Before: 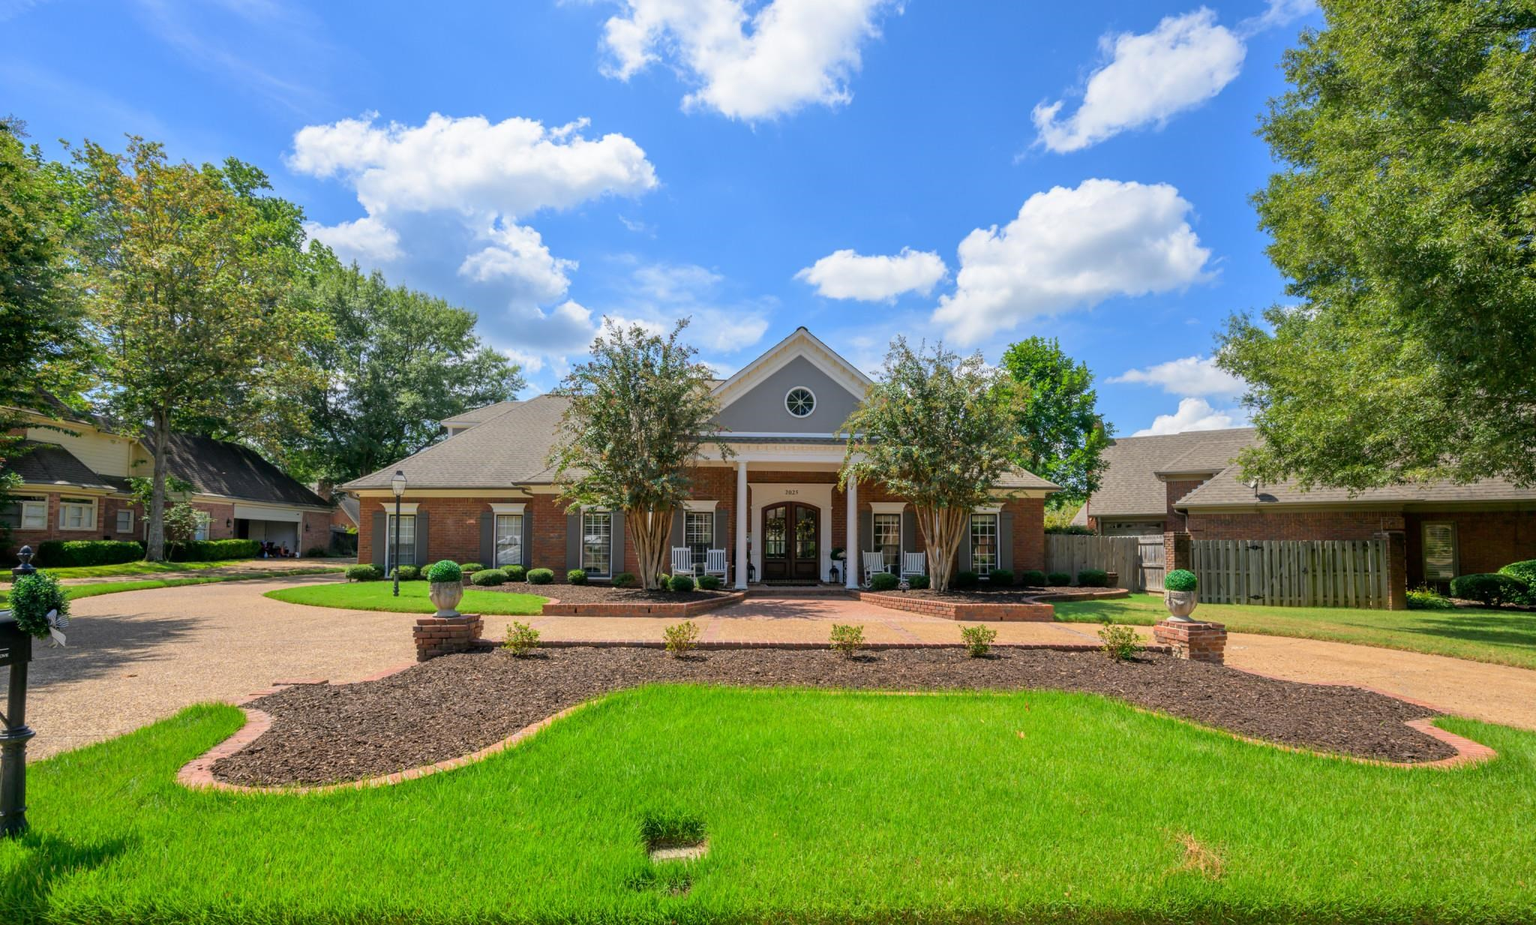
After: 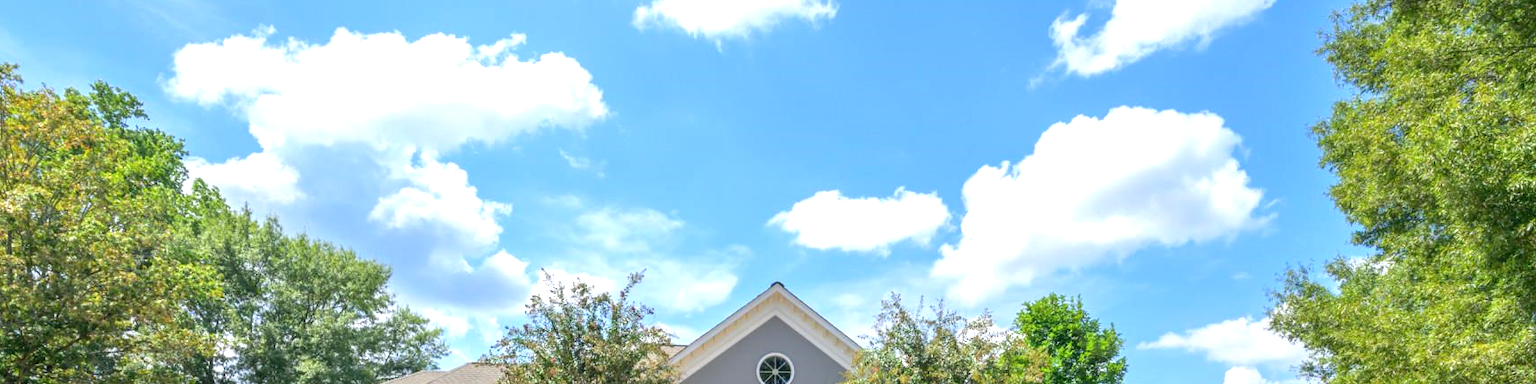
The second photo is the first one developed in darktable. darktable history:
exposure: black level correction 0, exposure 0.7 EV, compensate highlight preservation false
crop and rotate: left 9.641%, top 9.714%, right 6.153%, bottom 55.218%
